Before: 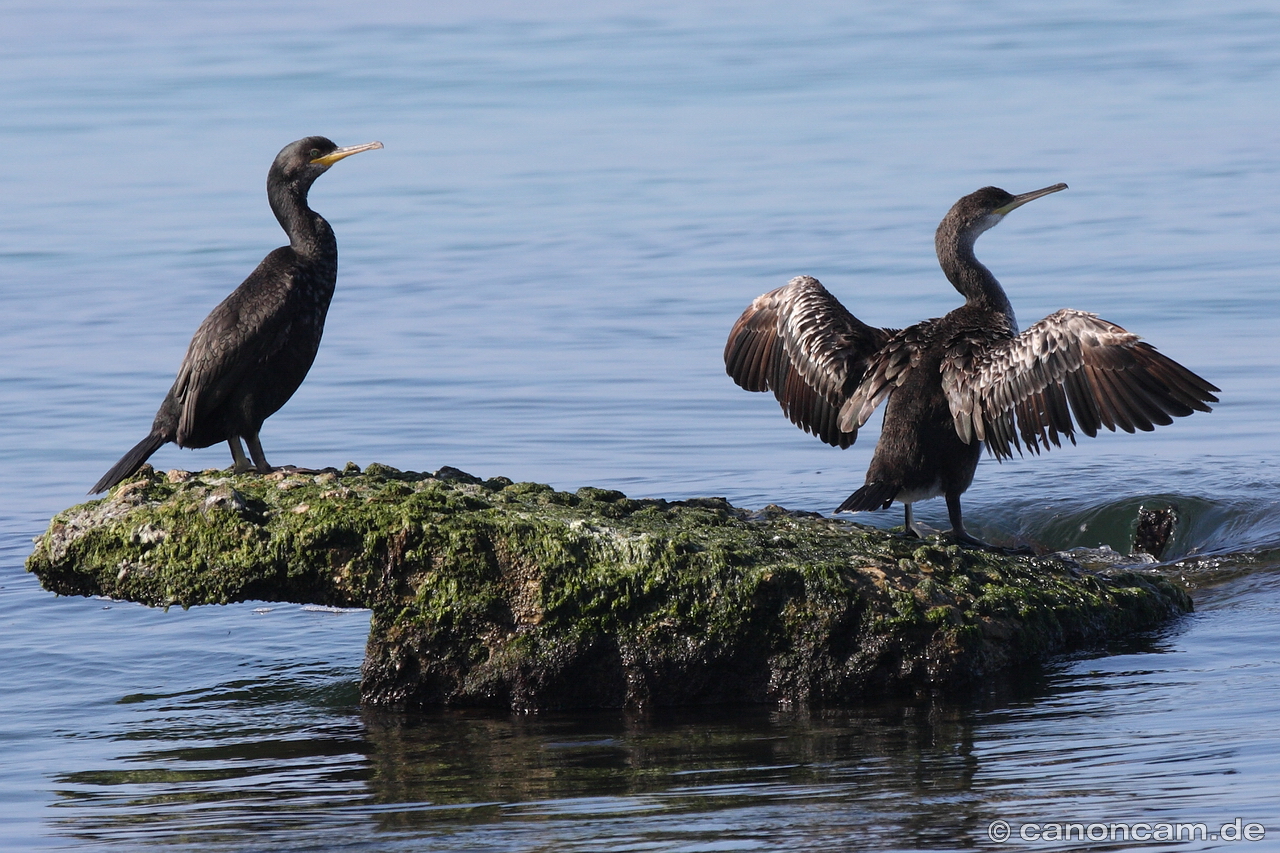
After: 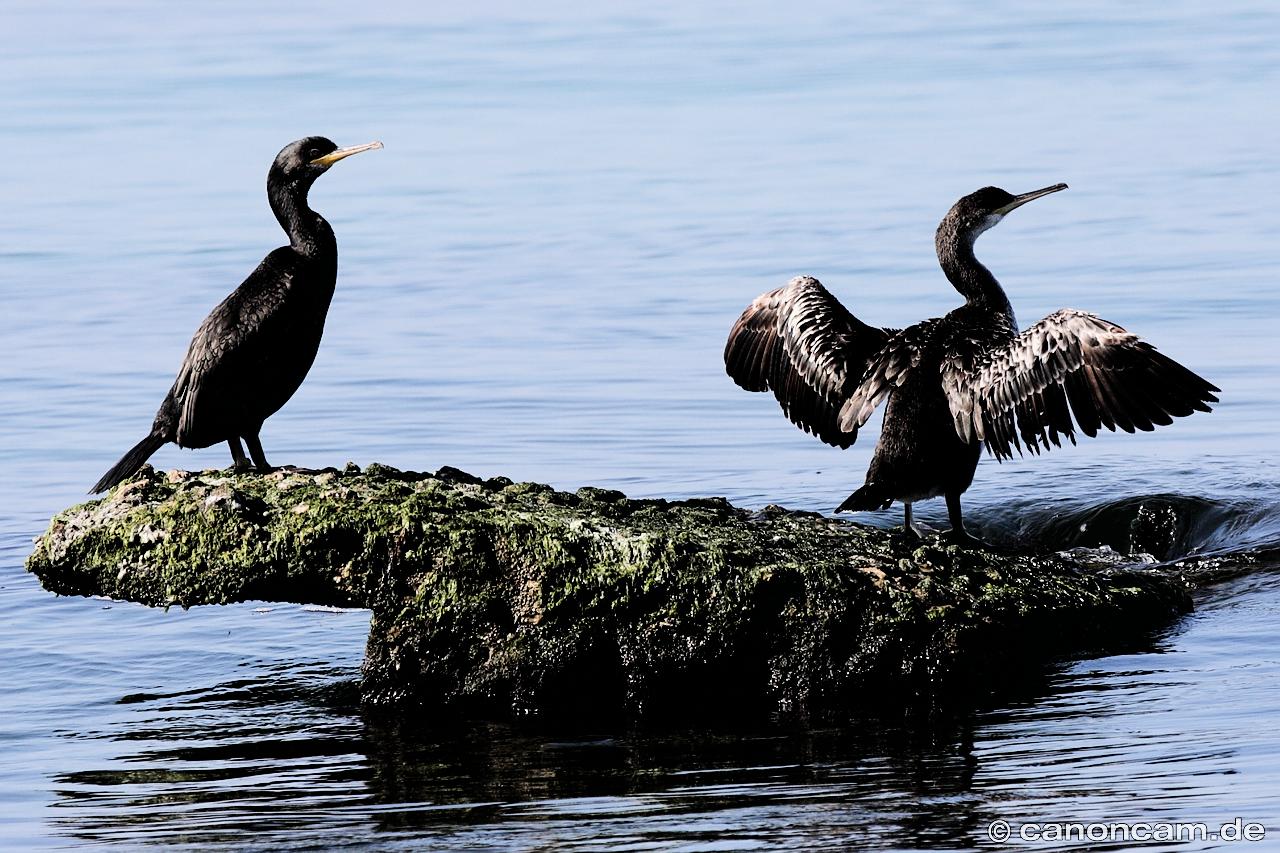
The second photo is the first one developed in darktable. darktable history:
sharpen: amount 0.2
tone equalizer: -8 EV -1.08 EV, -7 EV -1.01 EV, -6 EV -0.867 EV, -5 EV -0.578 EV, -3 EV 0.578 EV, -2 EV 0.867 EV, -1 EV 1.01 EV, +0 EV 1.08 EV, edges refinement/feathering 500, mask exposure compensation -1.57 EV, preserve details no
filmic rgb: black relative exposure -5 EV, hardness 2.88, contrast 1.2
